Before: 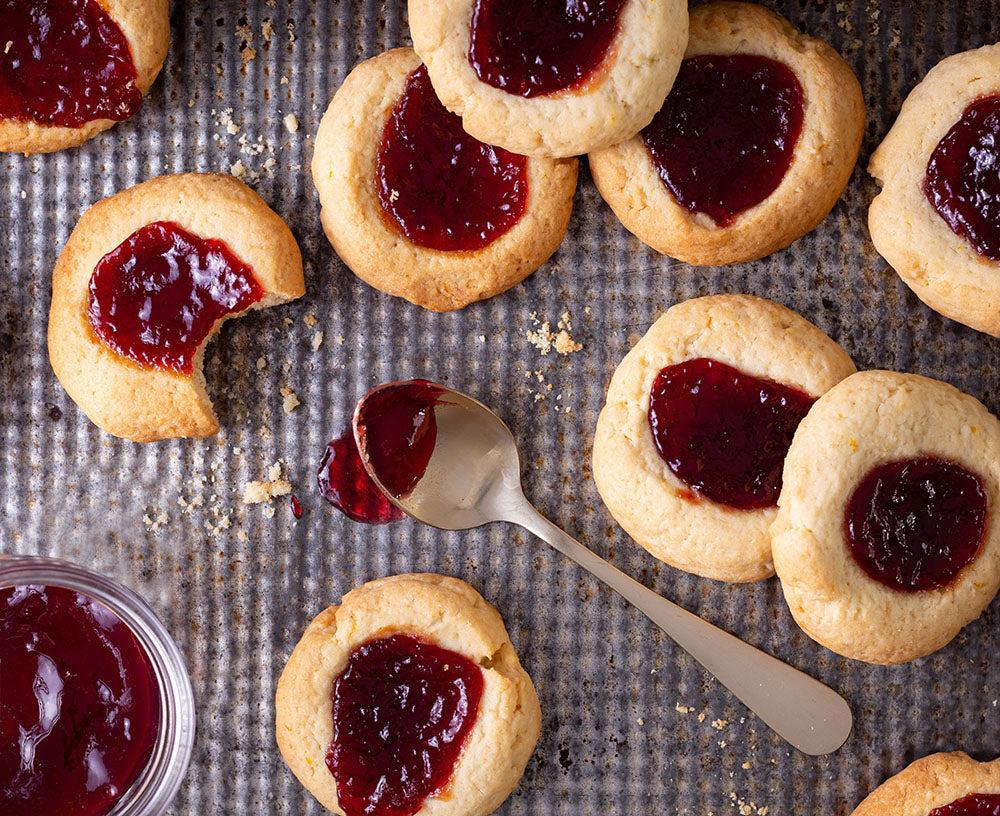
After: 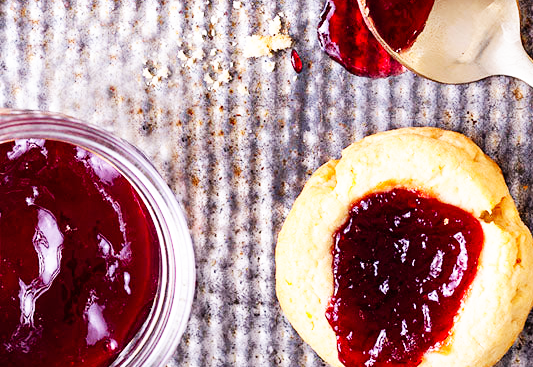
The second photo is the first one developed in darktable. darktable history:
base curve: curves: ch0 [(0, 0) (0.007, 0.004) (0.027, 0.03) (0.046, 0.07) (0.207, 0.54) (0.442, 0.872) (0.673, 0.972) (1, 1)], preserve colors none
crop and rotate: top 54.778%, right 46.61%, bottom 0.159%
